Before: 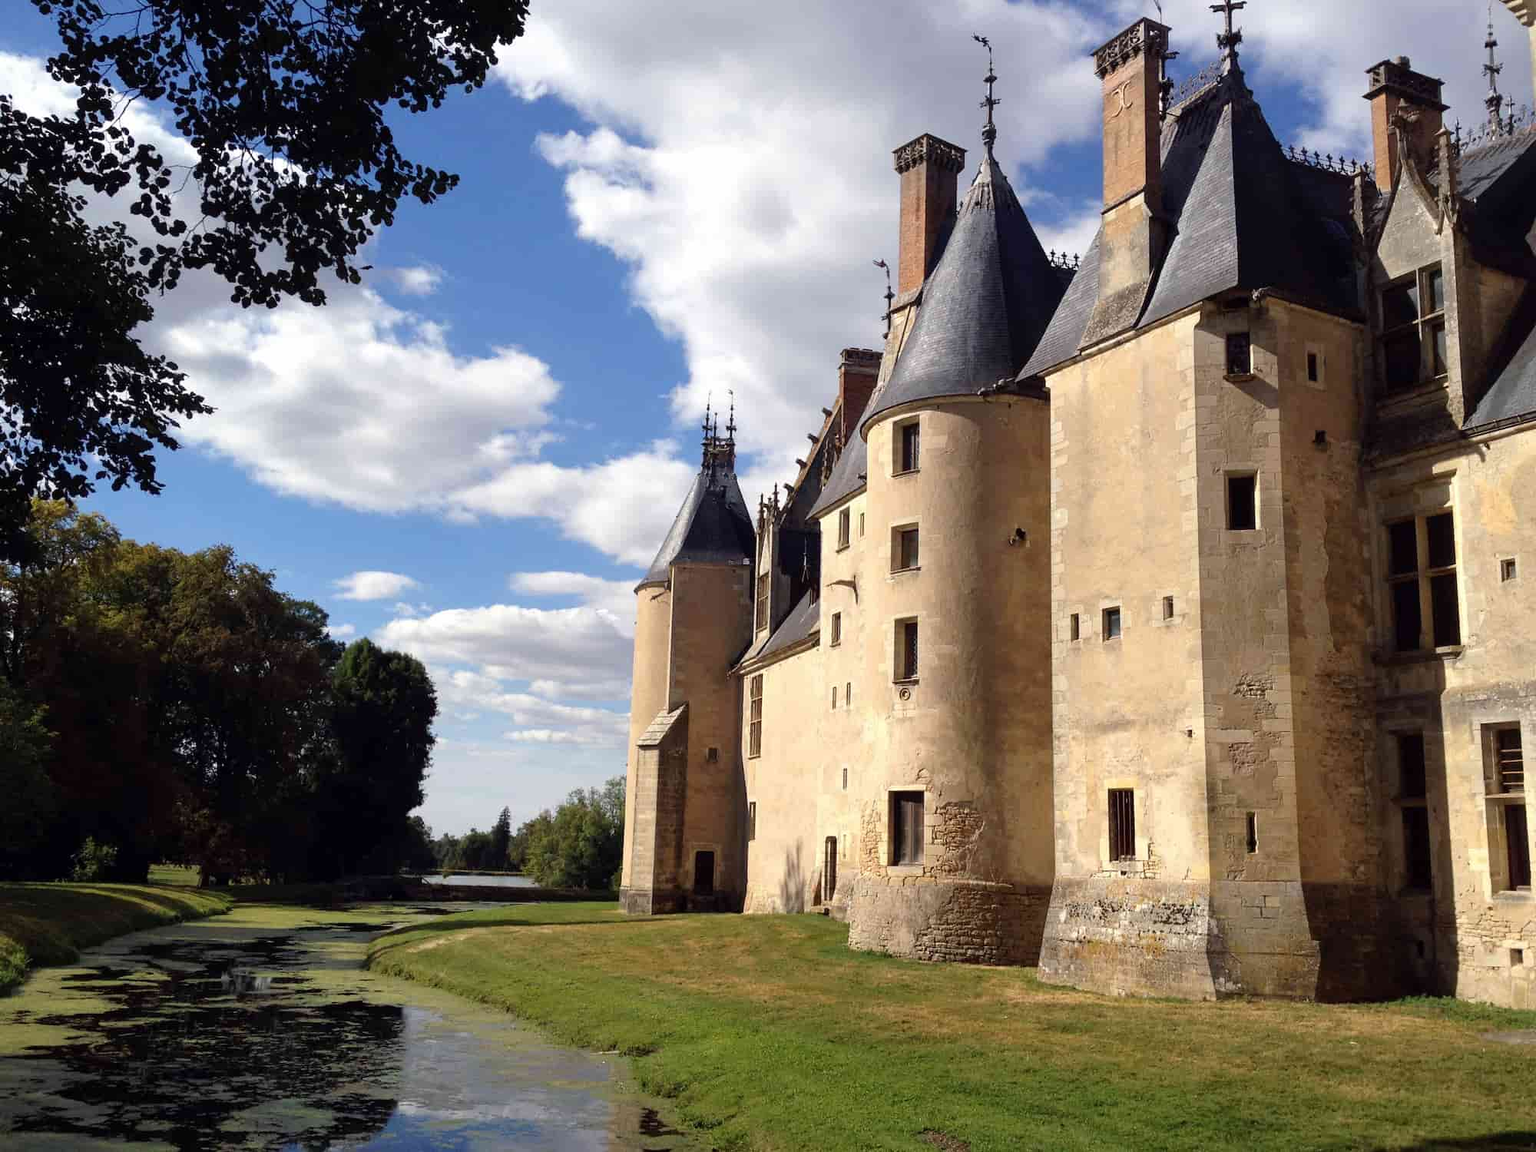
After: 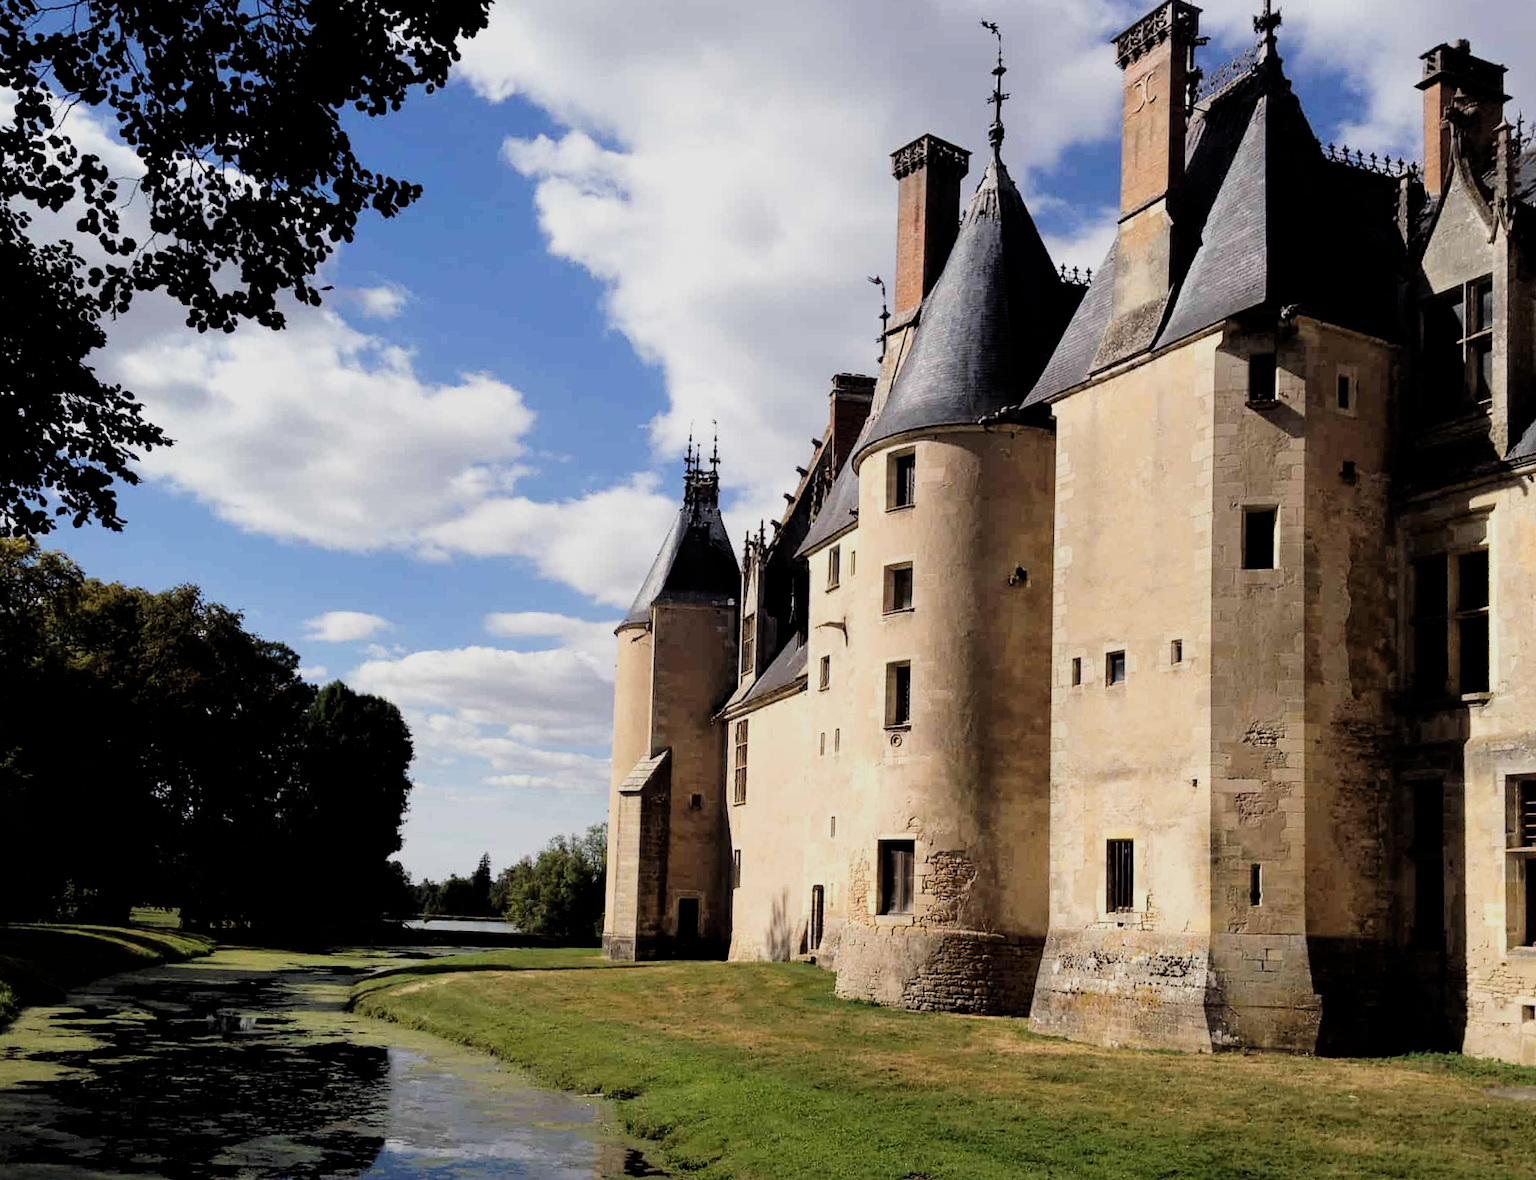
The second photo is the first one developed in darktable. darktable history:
rotate and perspective: rotation 0.074°, lens shift (vertical) 0.096, lens shift (horizontal) -0.041, crop left 0.043, crop right 0.952, crop top 0.024, crop bottom 0.979
filmic rgb: black relative exposure -5 EV, hardness 2.88, contrast 1.3, highlights saturation mix -30%
